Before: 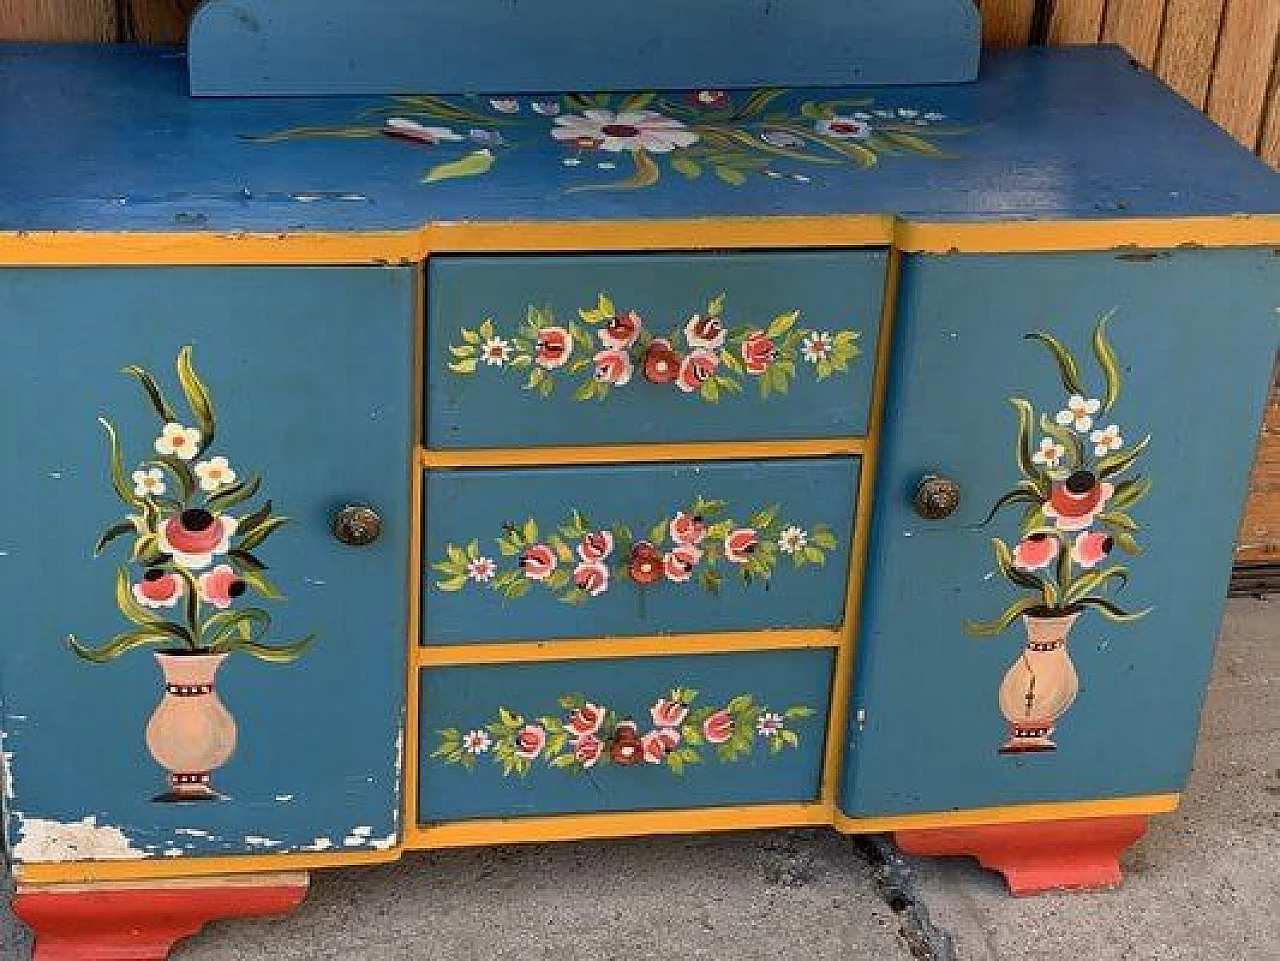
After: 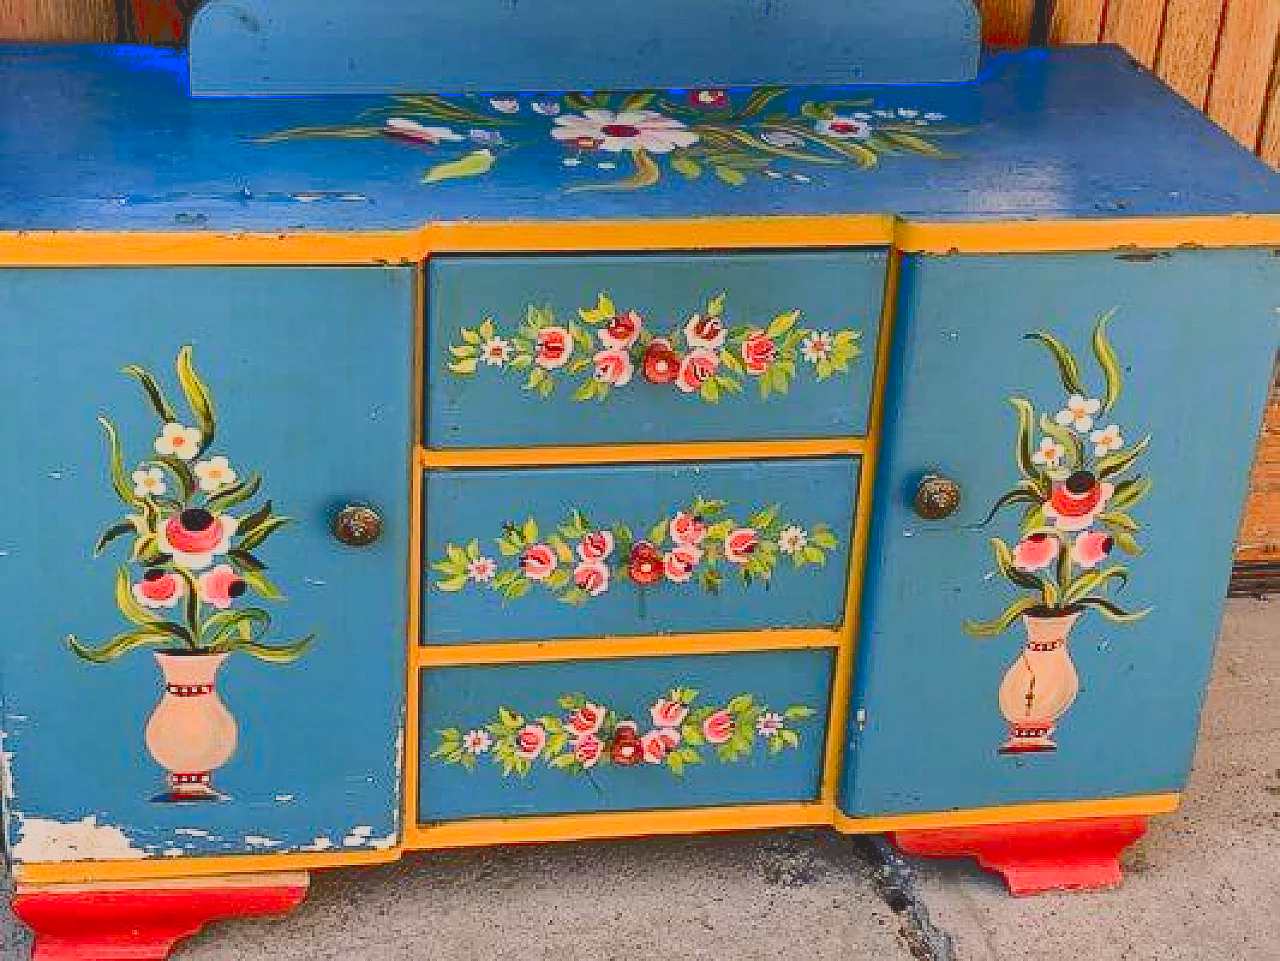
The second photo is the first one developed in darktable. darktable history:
color correction: highlights a* 3.3, highlights b* 2.06, saturation 1.24
shadows and highlights: shadows 59.64, soften with gaussian
filmic rgb: black relative exposure -4.37 EV, white relative exposure 4.56 EV, hardness 2.38, contrast 1.051
tone equalizer: -8 EV -0.416 EV, -7 EV -0.413 EV, -6 EV -0.342 EV, -5 EV -0.213 EV, -3 EV 0.251 EV, -2 EV 0.333 EV, -1 EV 0.368 EV, +0 EV 0.388 EV, mask exposure compensation -0.507 EV
tone curve: curves: ch0 [(0, 0) (0.003, 0.241) (0.011, 0.241) (0.025, 0.242) (0.044, 0.246) (0.069, 0.25) (0.1, 0.251) (0.136, 0.256) (0.177, 0.275) (0.224, 0.293) (0.277, 0.326) (0.335, 0.38) (0.399, 0.449) (0.468, 0.525) (0.543, 0.606) (0.623, 0.683) (0.709, 0.751) (0.801, 0.824) (0.898, 0.871) (1, 1)], color space Lab, linked channels, preserve colors none
